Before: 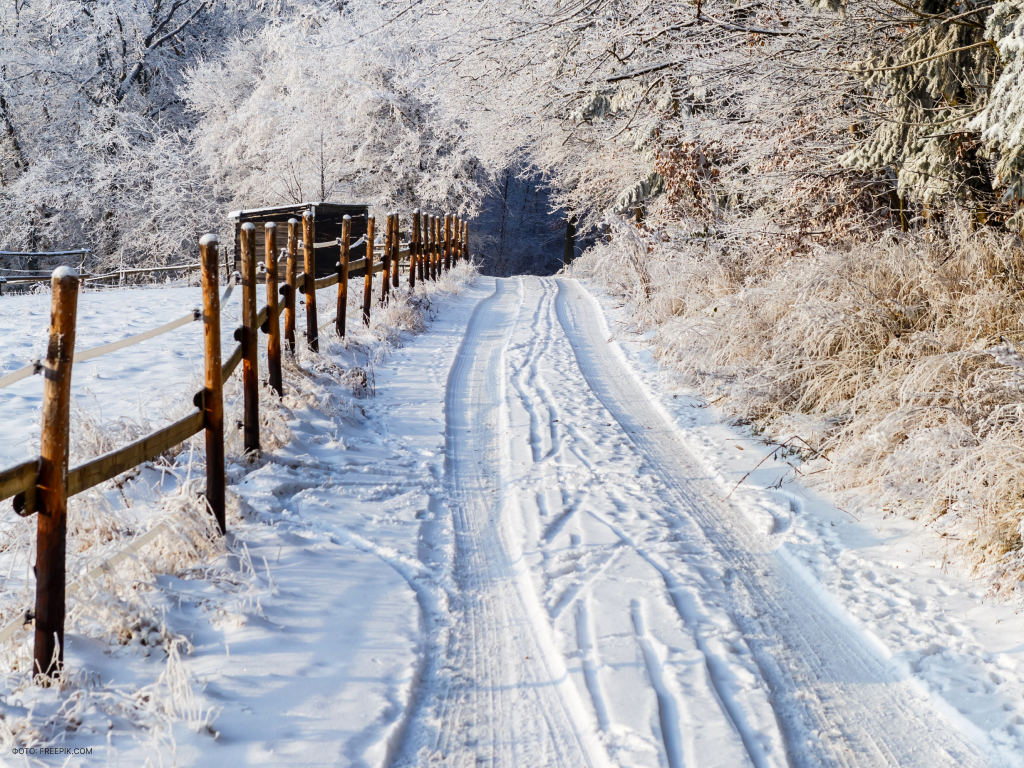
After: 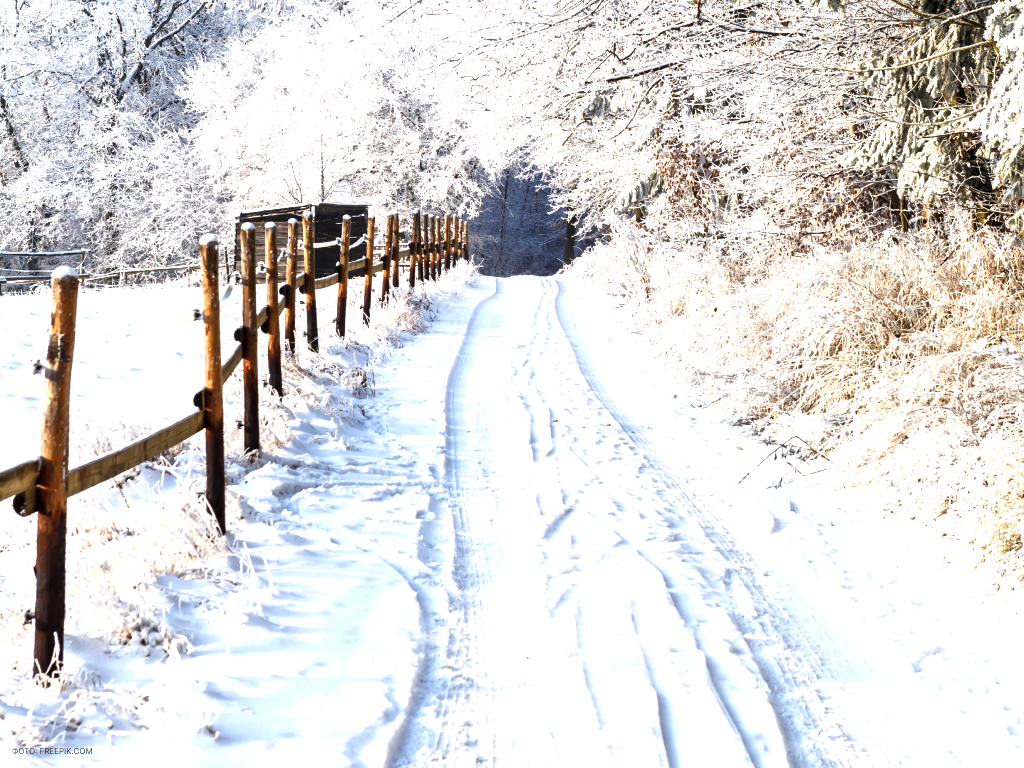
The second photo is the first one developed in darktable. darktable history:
color correction: highlights b* -0.022, saturation 0.8
exposure: exposure 1.143 EV, compensate highlight preservation false
